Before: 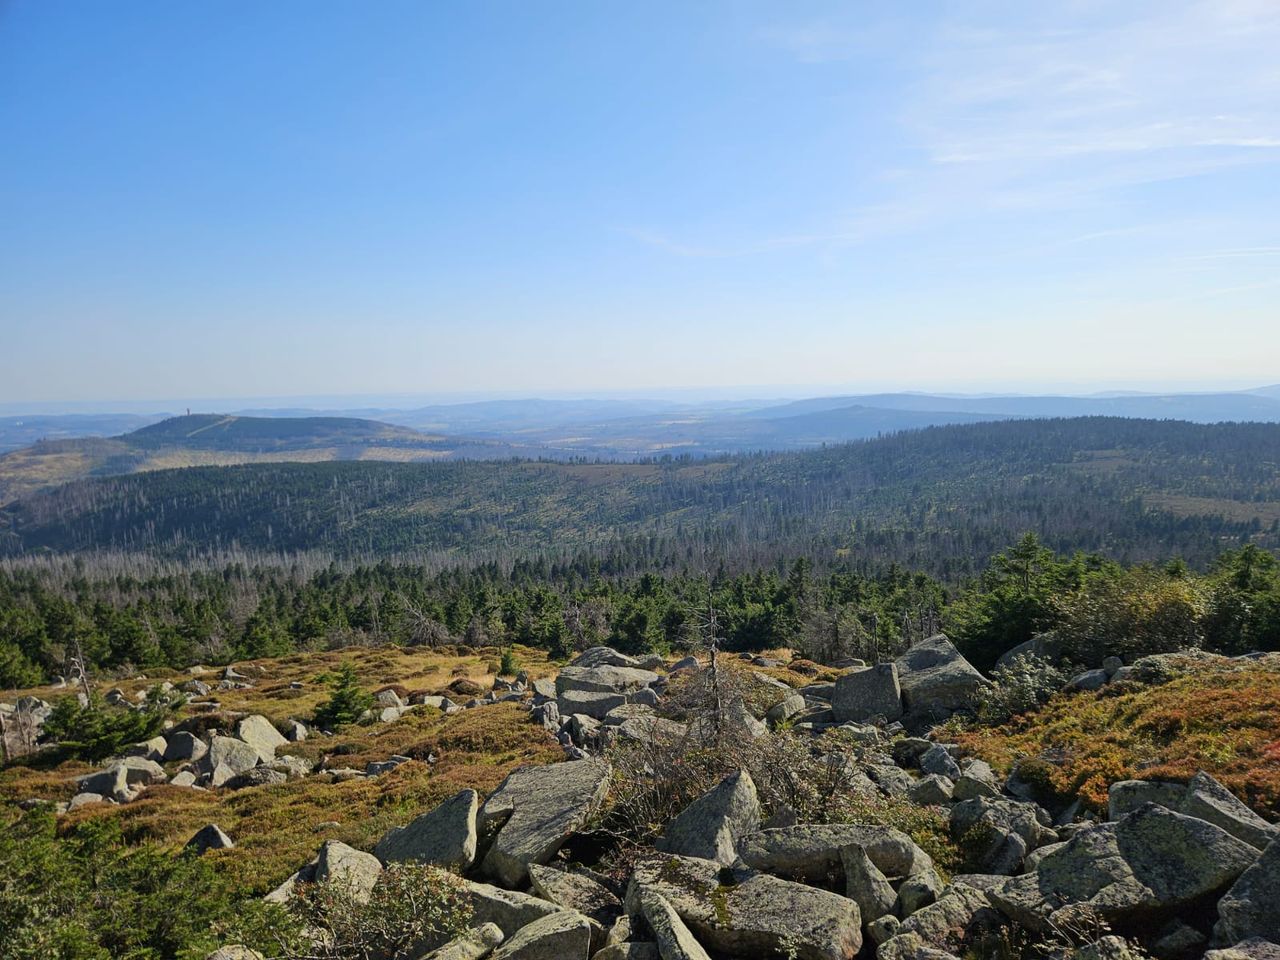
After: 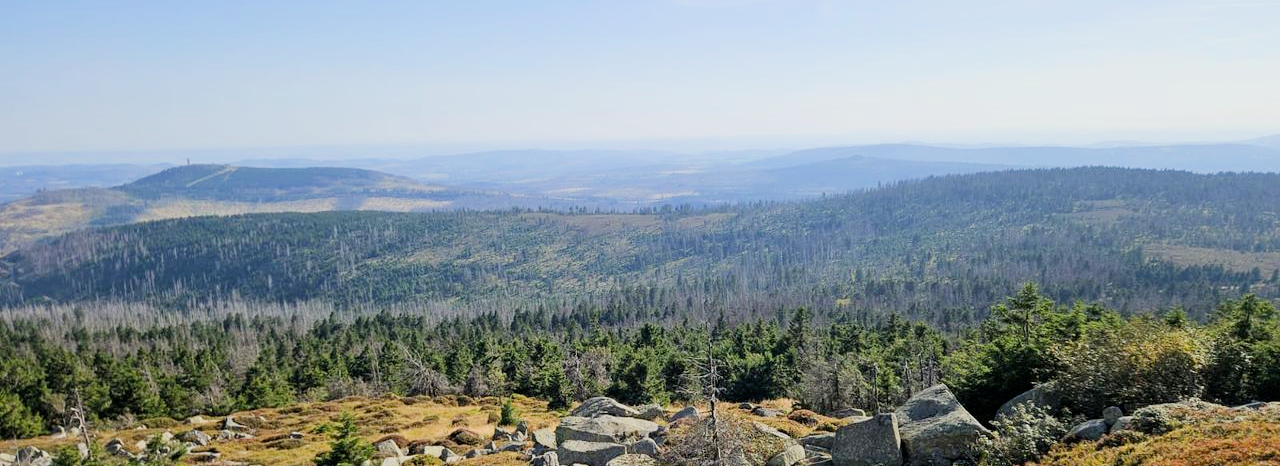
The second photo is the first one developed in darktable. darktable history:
crop and rotate: top 26.123%, bottom 25.283%
exposure: black level correction 0.002, exposure 1 EV, compensate highlight preservation false
filmic rgb: black relative exposure -7.65 EV, white relative exposure 4.56 EV, hardness 3.61, contrast 0.993
